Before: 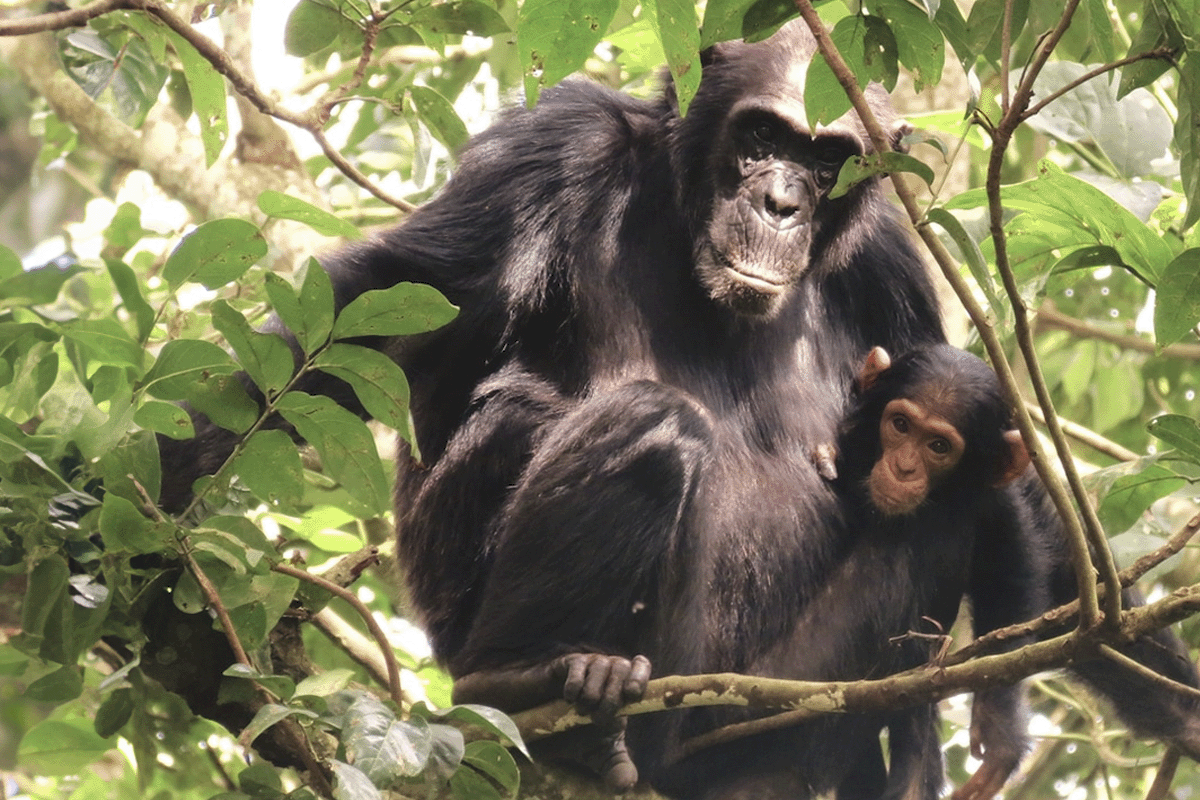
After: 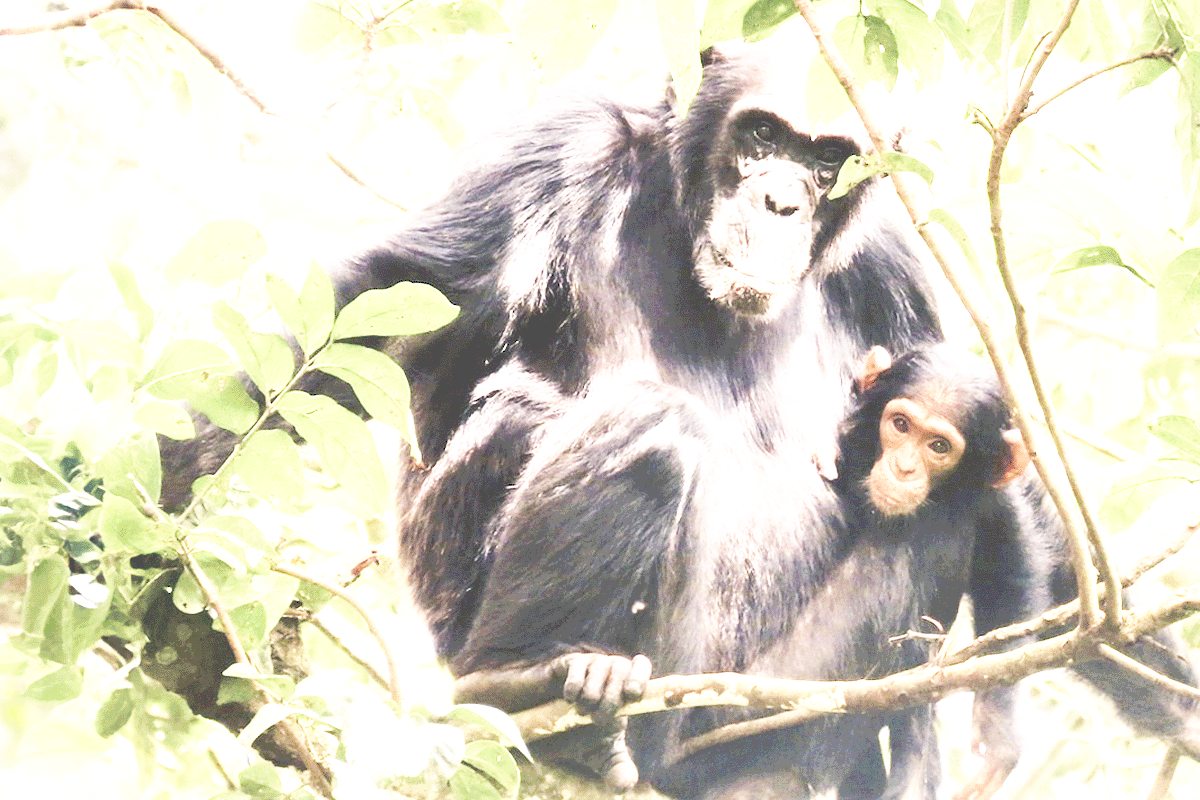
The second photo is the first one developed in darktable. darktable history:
base curve: curves: ch0 [(0, 0) (0.007, 0.004) (0.027, 0.03) (0.046, 0.07) (0.207, 0.54) (0.442, 0.872) (0.673, 0.972) (1, 1)], preserve colors none
exposure: black level correction 0, exposure 1.975 EV, compensate exposure bias true, compensate highlight preservation false
